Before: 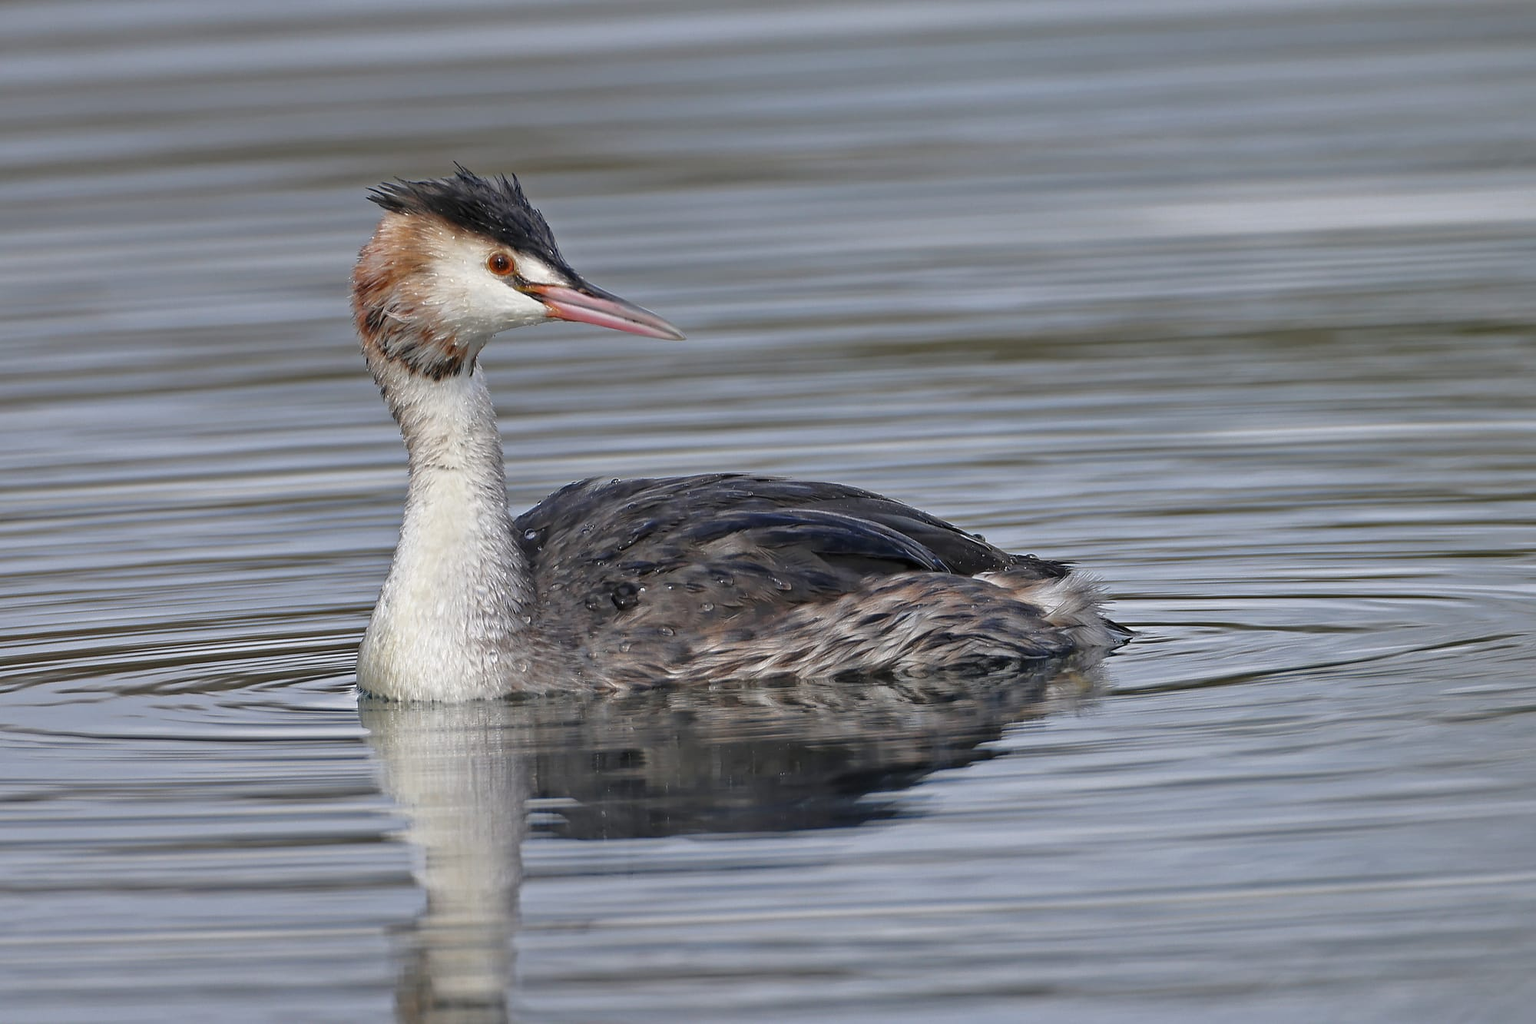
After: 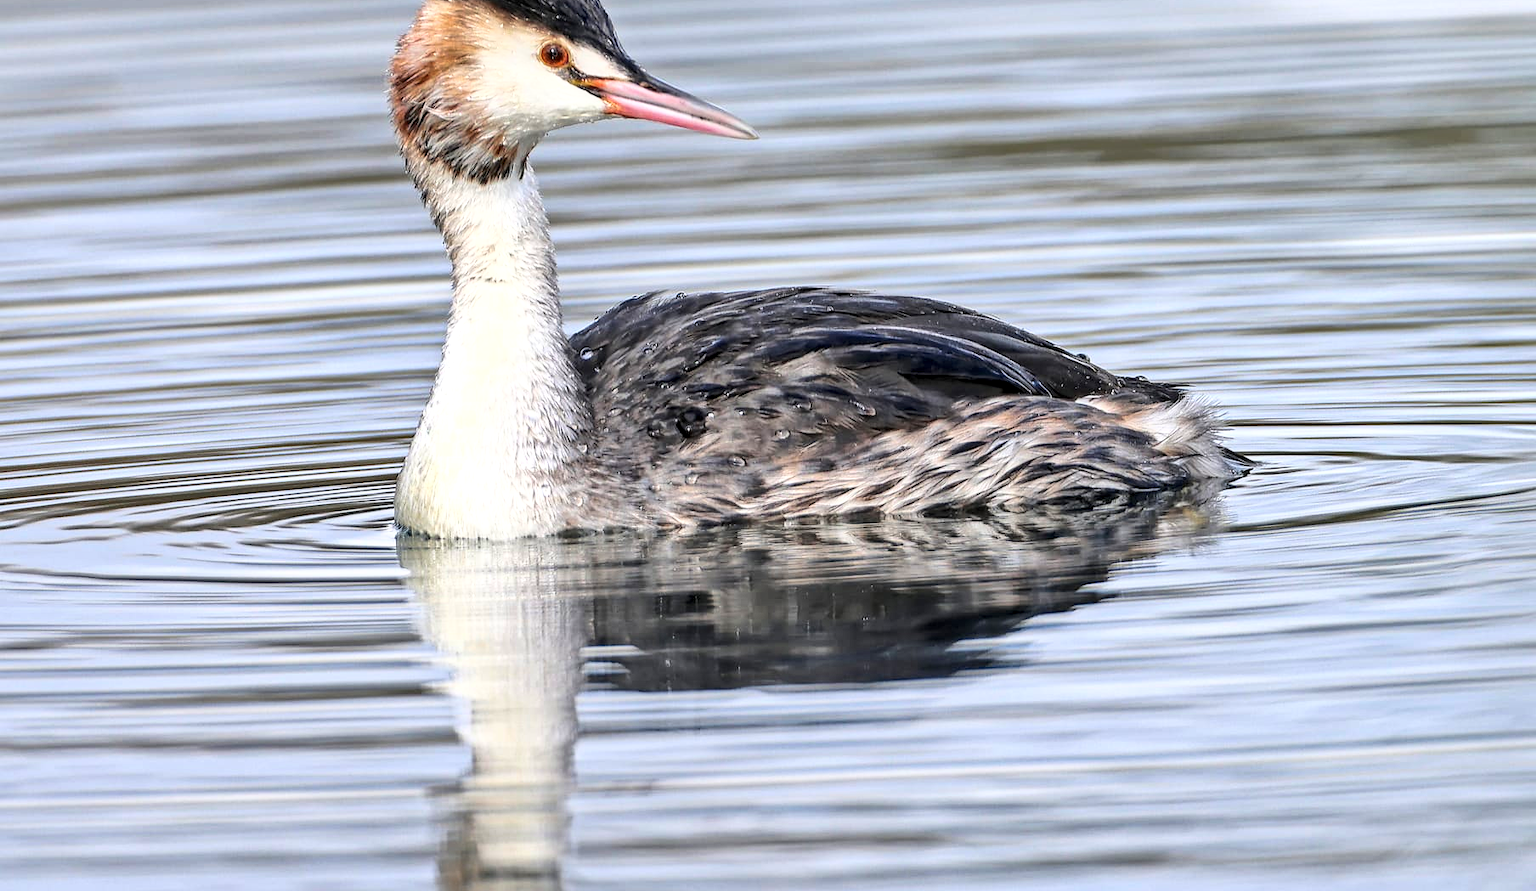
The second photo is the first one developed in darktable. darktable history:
base curve: curves: ch0 [(0, 0) (0.007, 0.004) (0.027, 0.03) (0.046, 0.07) (0.207, 0.54) (0.442, 0.872) (0.673, 0.972) (1, 1)]
local contrast: detail 130%
shadows and highlights: on, module defaults
crop: top 20.992%, right 9.362%, bottom 0.24%
contrast brightness saturation: contrast 0.138
